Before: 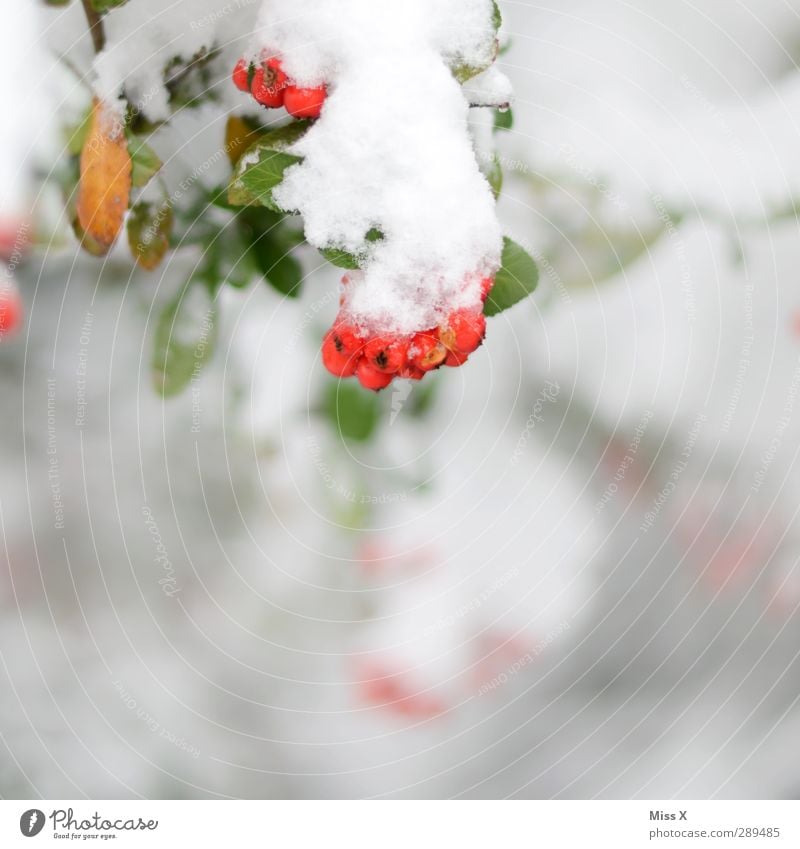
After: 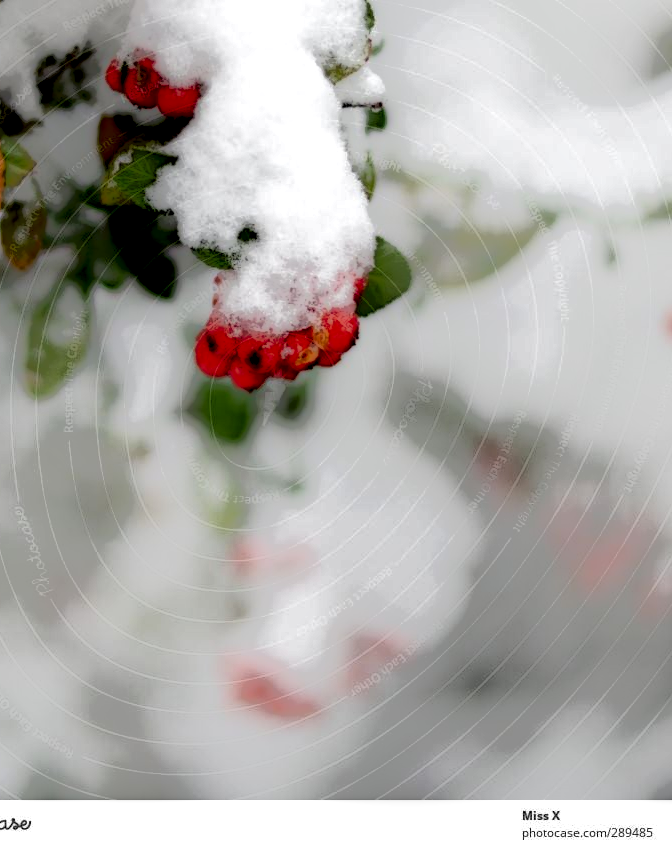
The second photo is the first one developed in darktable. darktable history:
haze removal: compatibility mode true
crop: left 15.881%
levels: levels [0.031, 0.5, 0.969]
local contrast: highlights 2%, shadows 216%, detail 164%, midtone range 0.003
